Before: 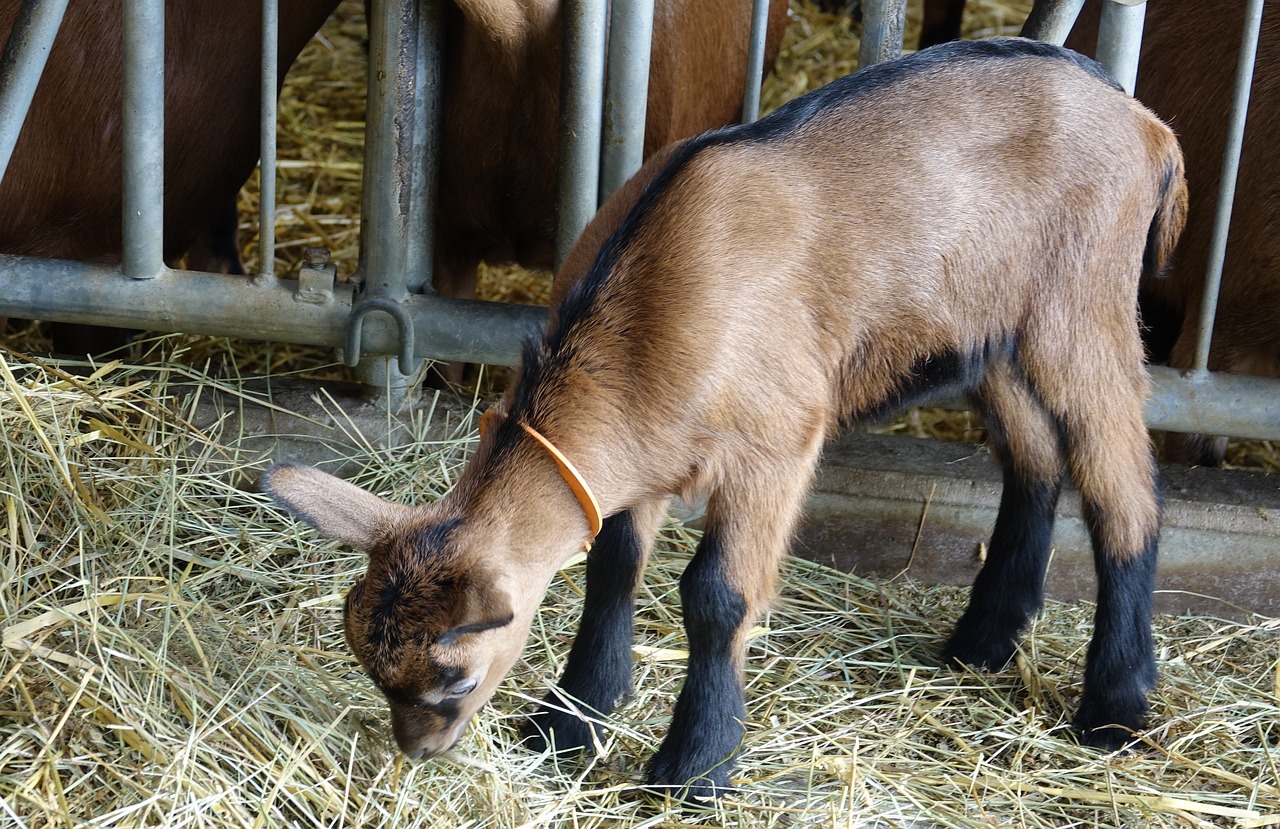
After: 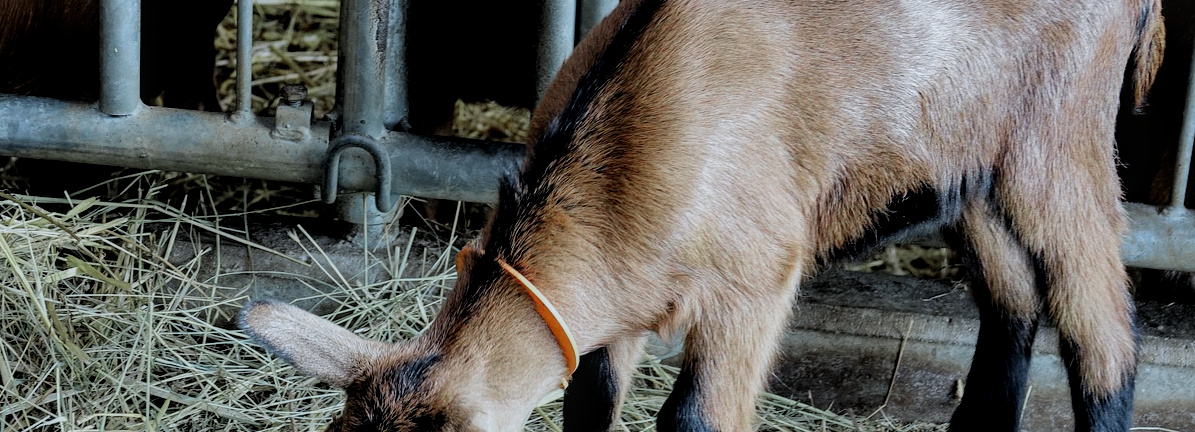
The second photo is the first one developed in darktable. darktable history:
crop: left 1.809%, top 19.678%, right 4.814%, bottom 28.206%
exposure: compensate highlight preservation false
filmic rgb: black relative exposure -4.77 EV, white relative exposure 4 EV, hardness 2.81, color science v6 (2022)
local contrast: on, module defaults
color zones: curves: ch0 [(0, 0.466) (0.128, 0.466) (0.25, 0.5) (0.375, 0.456) (0.5, 0.5) (0.625, 0.5) (0.737, 0.652) (0.875, 0.5)]; ch1 [(0, 0.603) (0.125, 0.618) (0.261, 0.348) (0.372, 0.353) (0.497, 0.363) (0.611, 0.45) (0.731, 0.427) (0.875, 0.518) (0.998, 0.652)]; ch2 [(0, 0.559) (0.125, 0.451) (0.253, 0.564) (0.37, 0.578) (0.5, 0.466) (0.625, 0.471) (0.731, 0.471) (0.88, 0.485)], mix 42.72%
color calibration: output R [0.994, 0.059, -0.119, 0], output G [-0.036, 1.09, -0.119, 0], output B [0.078, -0.108, 0.961, 0], illuminant custom, x 0.368, y 0.373, temperature 4334.99 K
